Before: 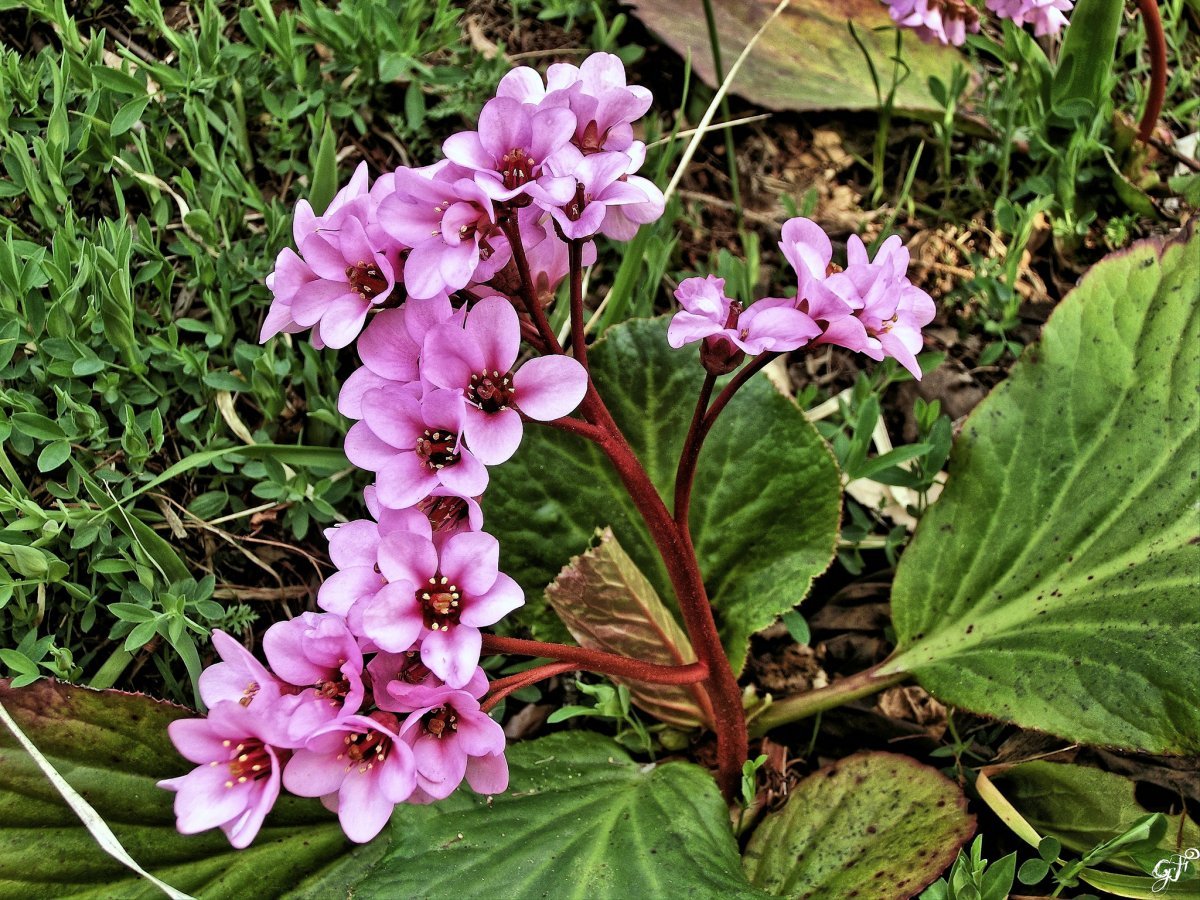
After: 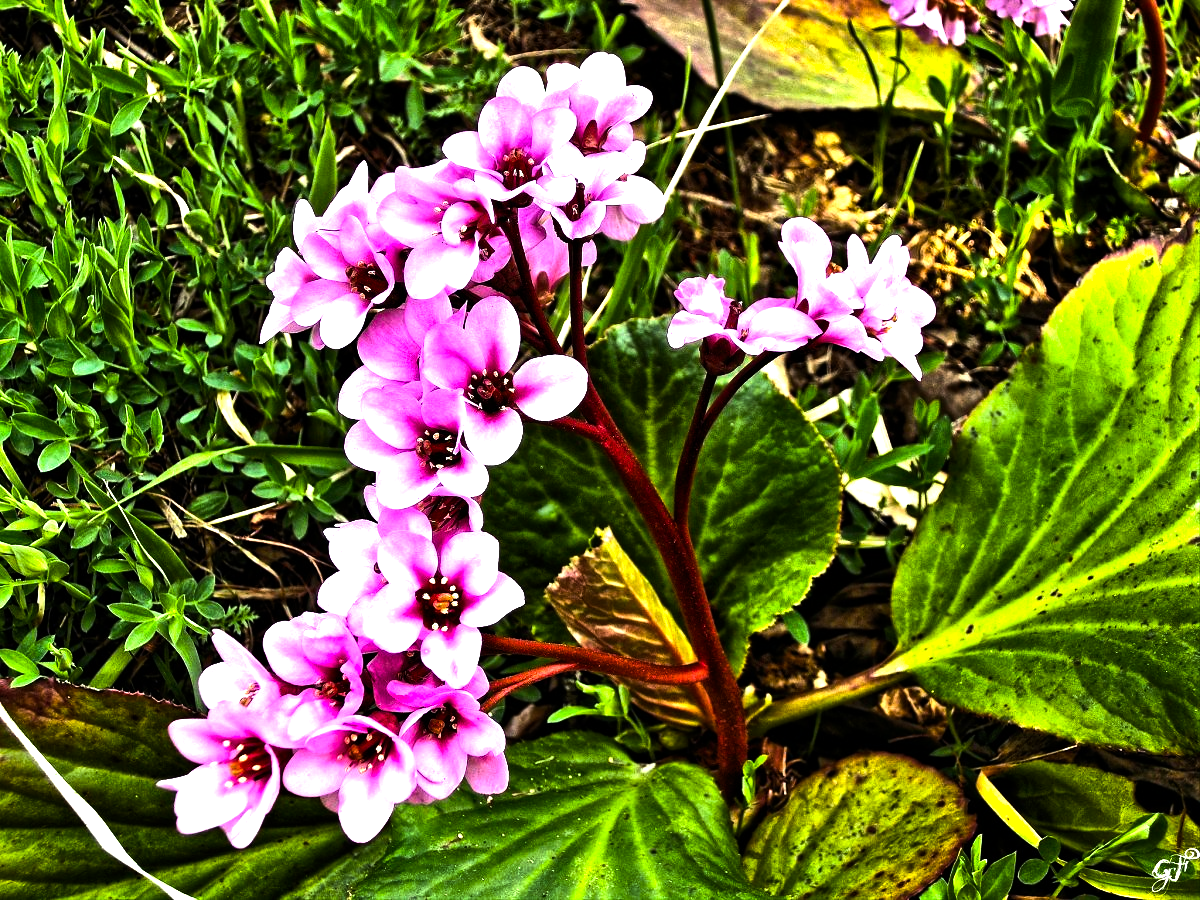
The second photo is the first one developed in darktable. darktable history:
tone equalizer: -8 EV -1.08 EV, -7 EV -1.01 EV, -6 EV -0.867 EV, -5 EV -0.578 EV, -3 EV 0.578 EV, -2 EV 0.867 EV, -1 EV 1.01 EV, +0 EV 1.08 EV, edges refinement/feathering 500, mask exposure compensation -1.57 EV, preserve details no
color balance rgb: linear chroma grading › global chroma 9%, perceptual saturation grading › global saturation 36%, perceptual brilliance grading › global brilliance 15%, perceptual brilliance grading › shadows -35%, global vibrance 15%
